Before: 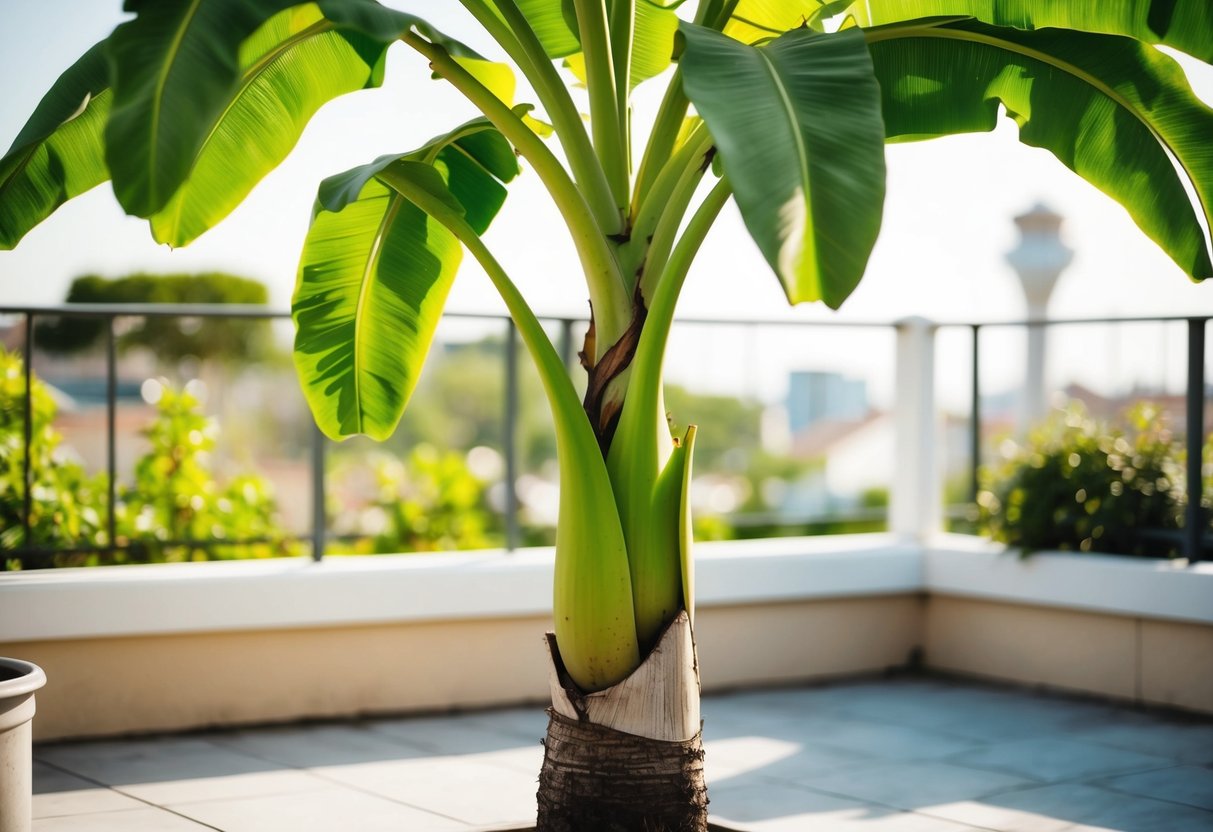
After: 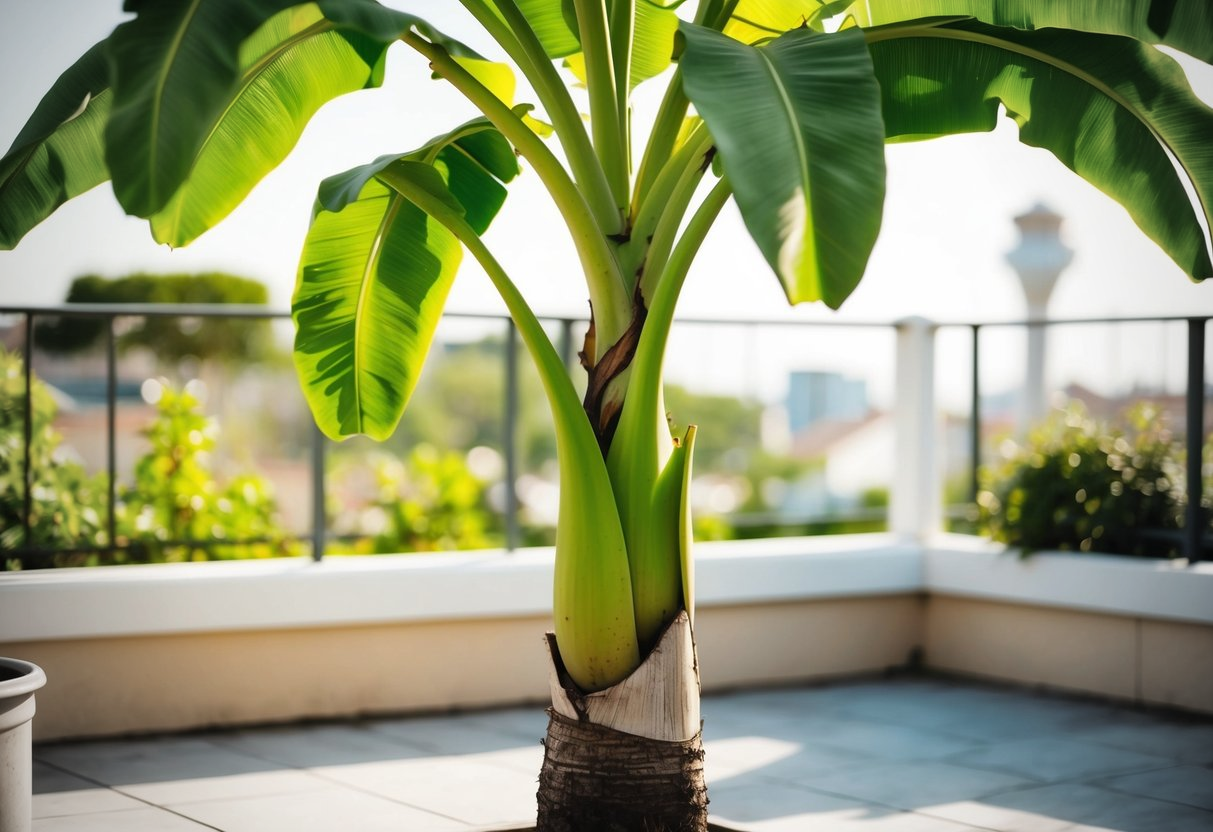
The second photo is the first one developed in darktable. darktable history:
vignetting: fall-off start 73.27%, brightness -0.333, unbound false
